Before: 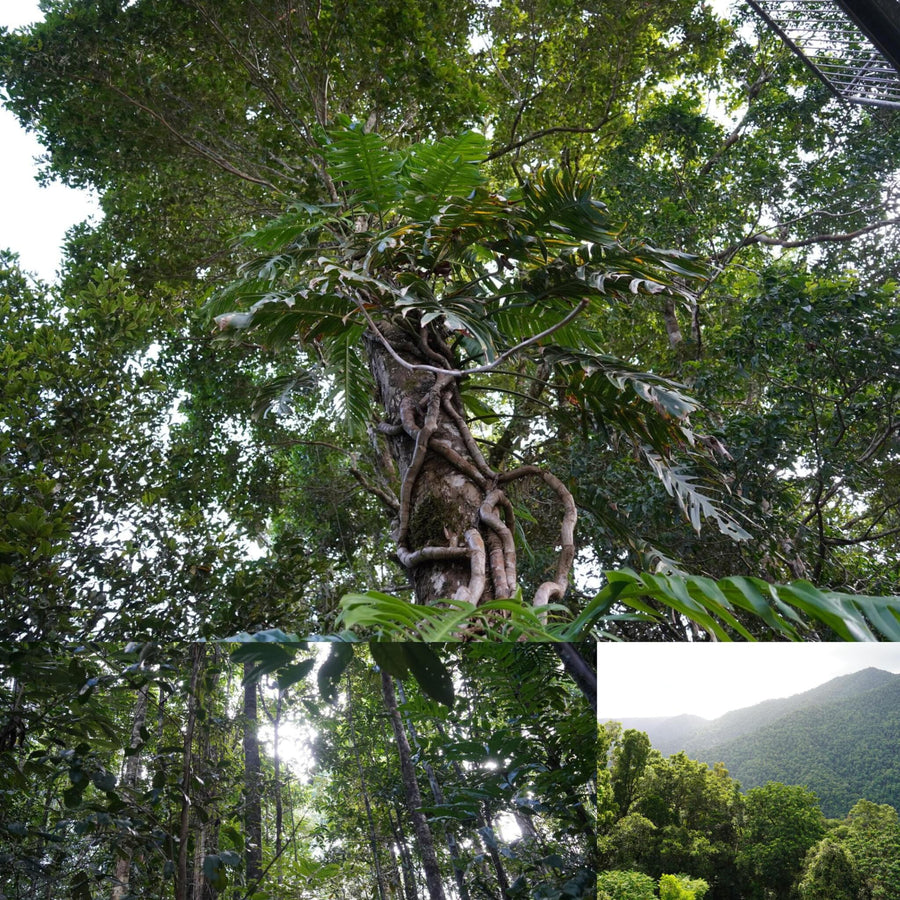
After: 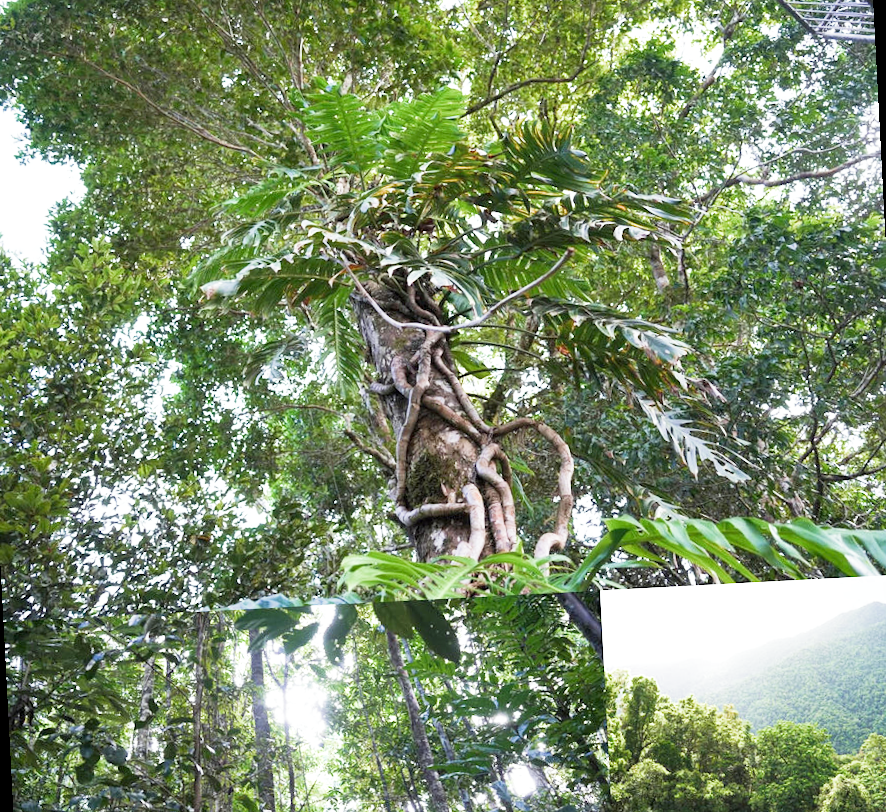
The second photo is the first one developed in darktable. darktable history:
tone equalizer: -8 EV -0.75 EV, -7 EV -0.7 EV, -6 EV -0.6 EV, -5 EV -0.4 EV, -3 EV 0.4 EV, -2 EV 0.6 EV, -1 EV 0.7 EV, +0 EV 0.75 EV, edges refinement/feathering 500, mask exposure compensation -1.57 EV, preserve details no
rotate and perspective: rotation -3°, crop left 0.031, crop right 0.968, crop top 0.07, crop bottom 0.93
filmic rgb: middle gray luminance 4.29%, black relative exposure -13 EV, white relative exposure 5 EV, threshold 6 EV, target black luminance 0%, hardness 5.19, latitude 59.69%, contrast 0.767, highlights saturation mix 5%, shadows ↔ highlights balance 25.95%, add noise in highlights 0, color science v3 (2019), use custom middle-gray values true, iterations of high-quality reconstruction 0, contrast in highlights soft, enable highlight reconstruction true
white balance: red 0.978, blue 0.999
